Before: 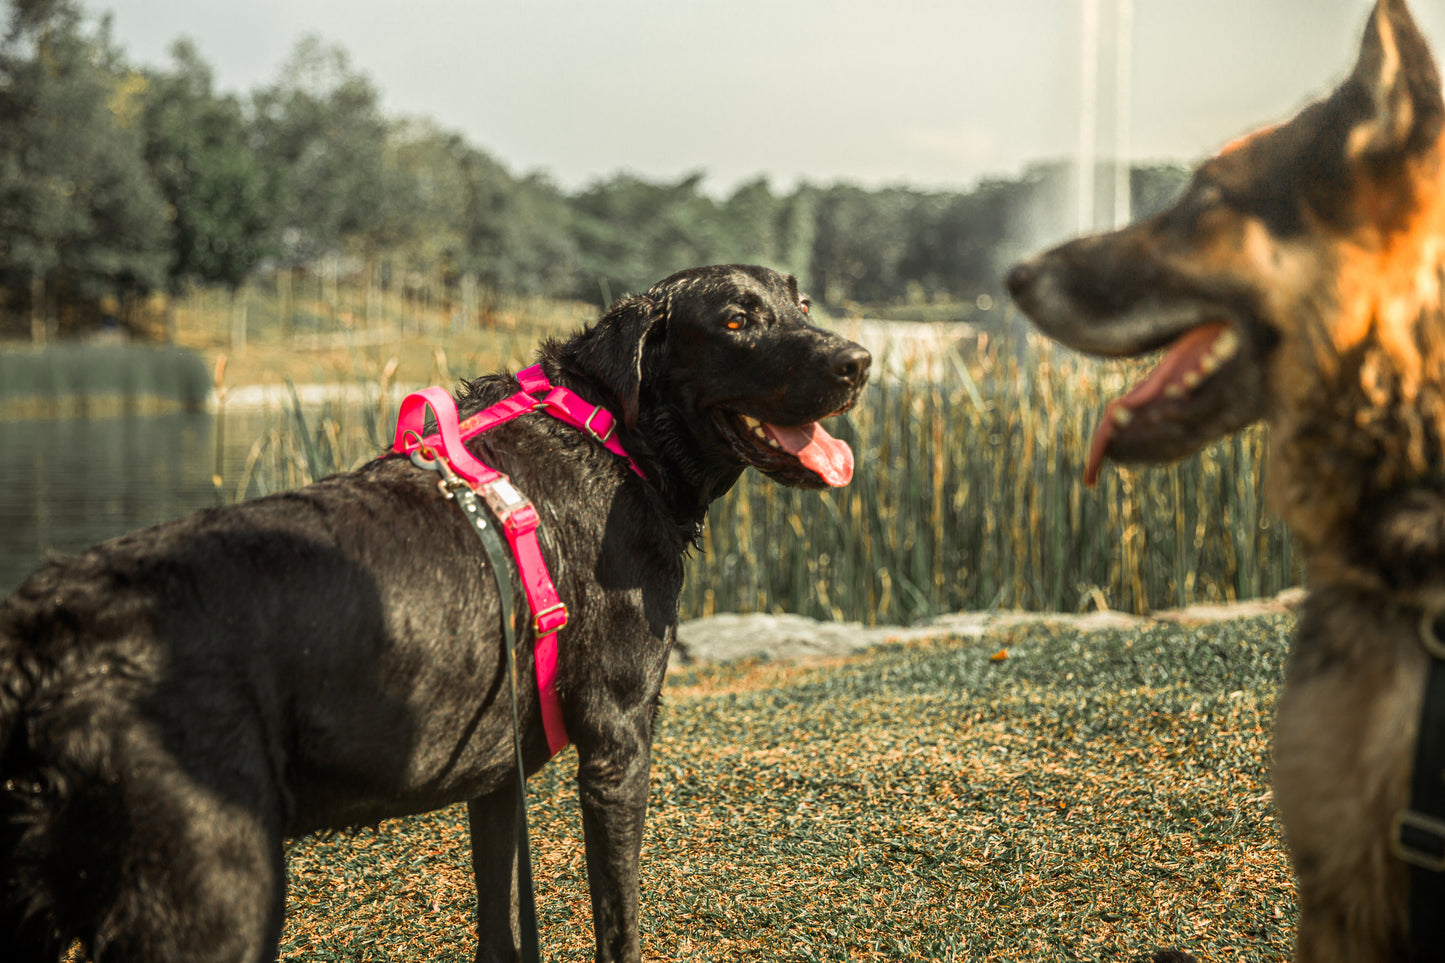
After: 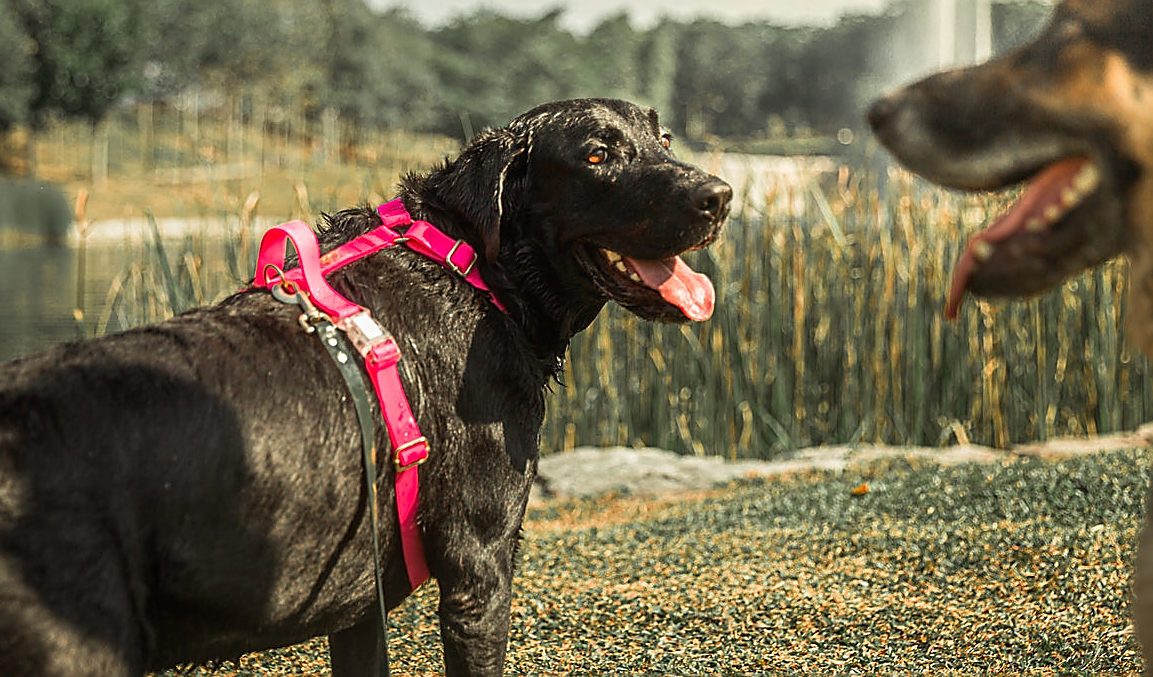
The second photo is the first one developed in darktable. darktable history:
sharpen: radius 1.39, amount 1.252, threshold 0.802
crop: left 9.64%, top 17.303%, right 10.528%, bottom 12.333%
